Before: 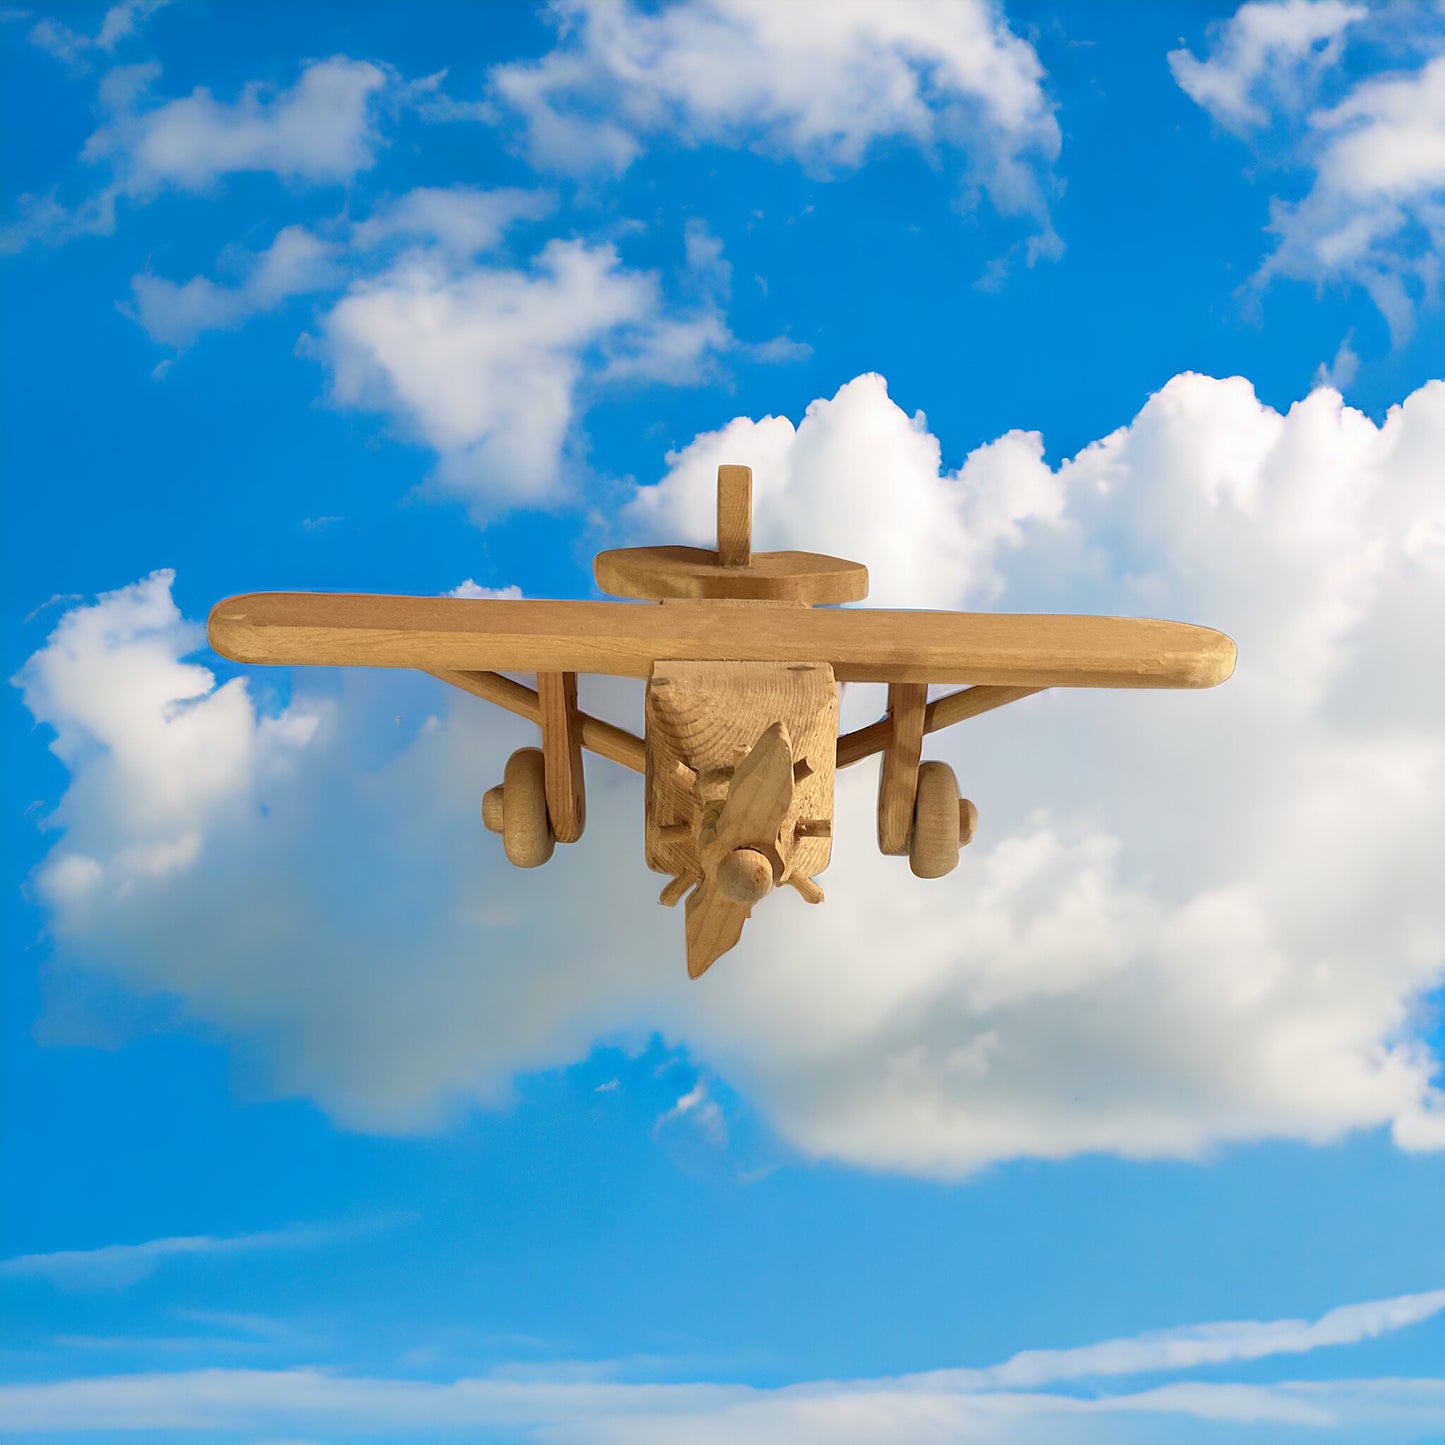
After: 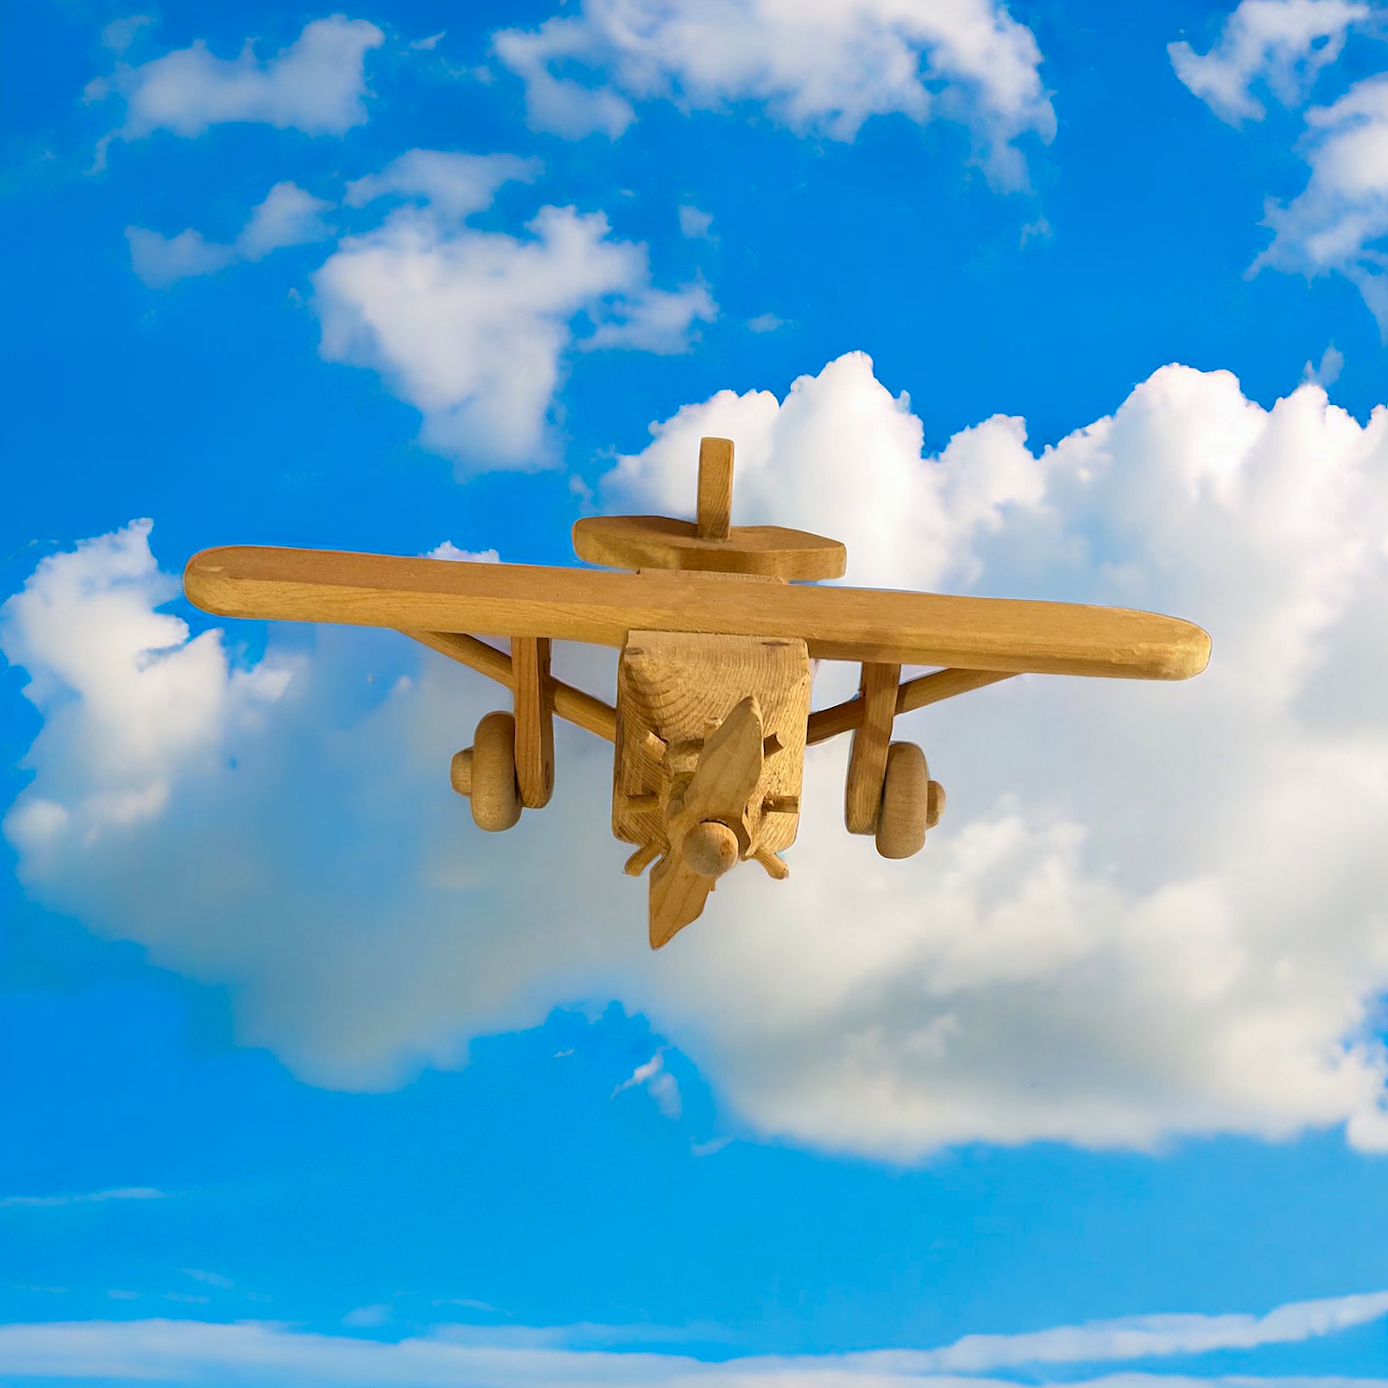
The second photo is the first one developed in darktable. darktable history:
exposure: compensate highlight preservation false
crop and rotate: angle -2.38°
color balance rgb: linear chroma grading › global chroma 6.48%, perceptual saturation grading › global saturation 12.96%, global vibrance 6.02%
shadows and highlights: shadows 20.55, highlights -20.99, soften with gaussian
